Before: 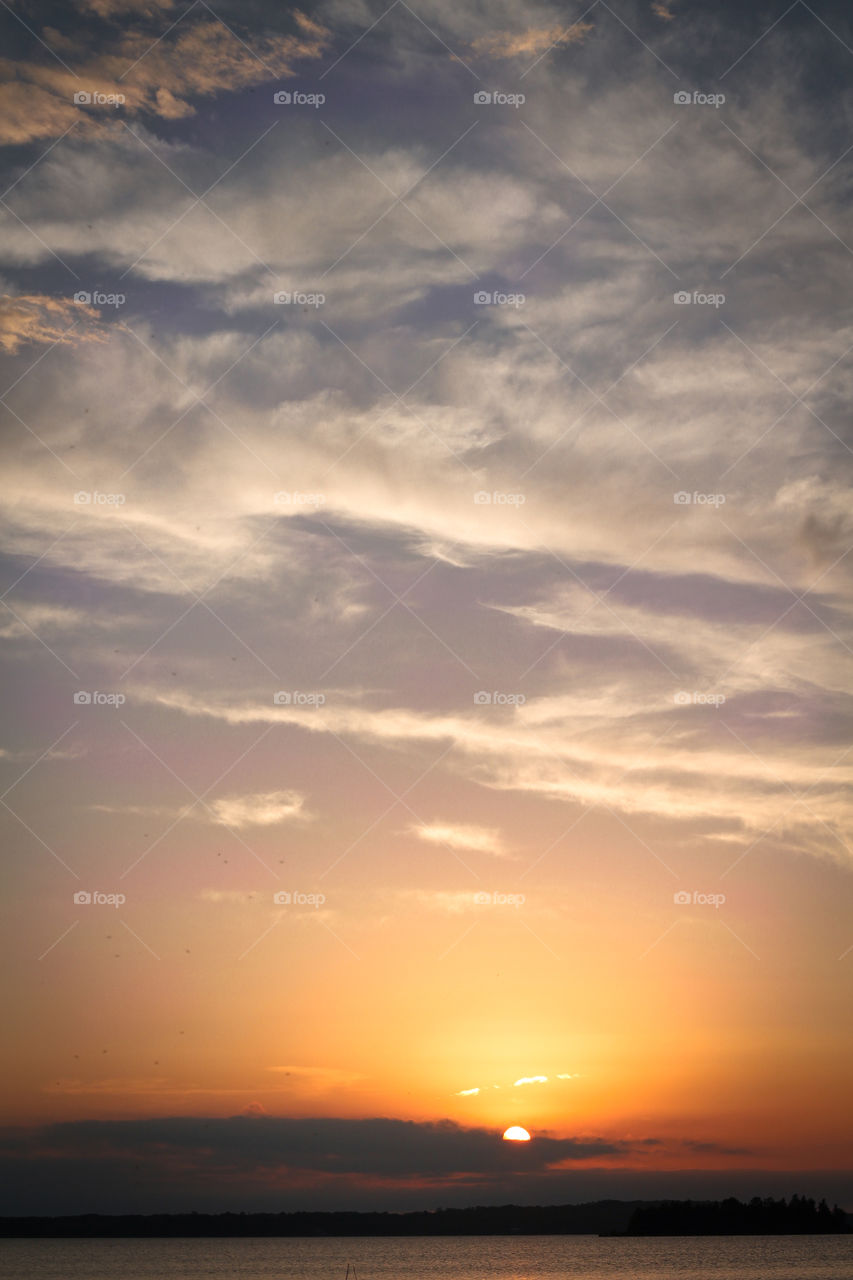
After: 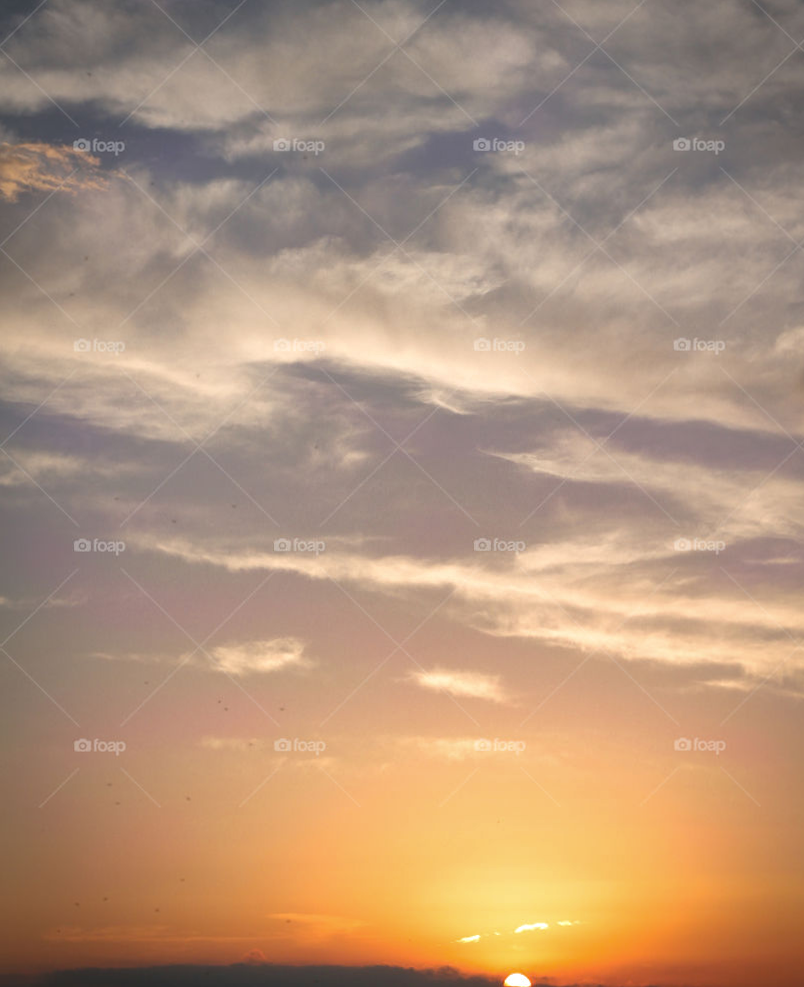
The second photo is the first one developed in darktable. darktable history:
shadows and highlights: shadows 10.51, white point adjustment 1.07, highlights -39.58
crop and rotate: angle 0.088°, top 11.926%, right 5.419%, bottom 10.743%
